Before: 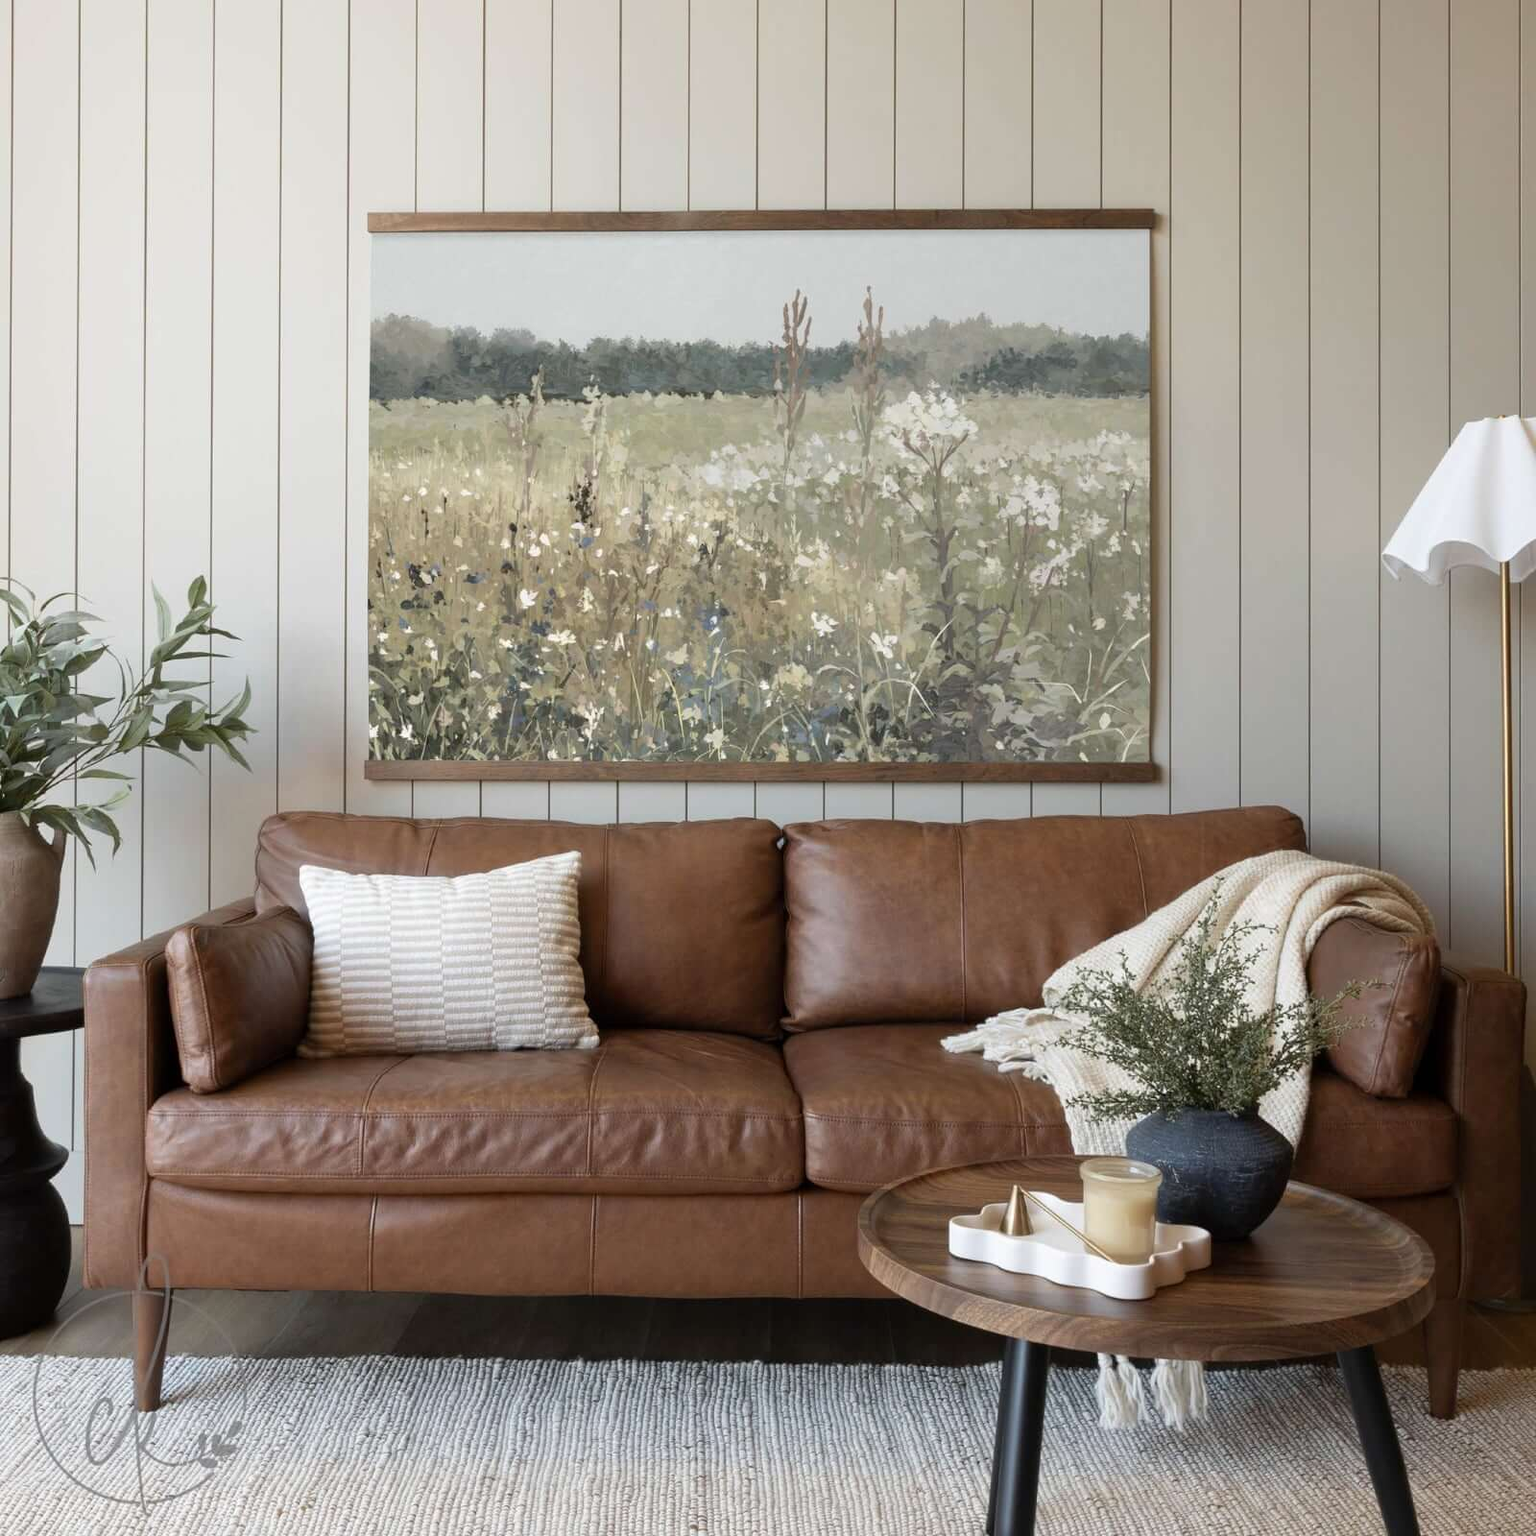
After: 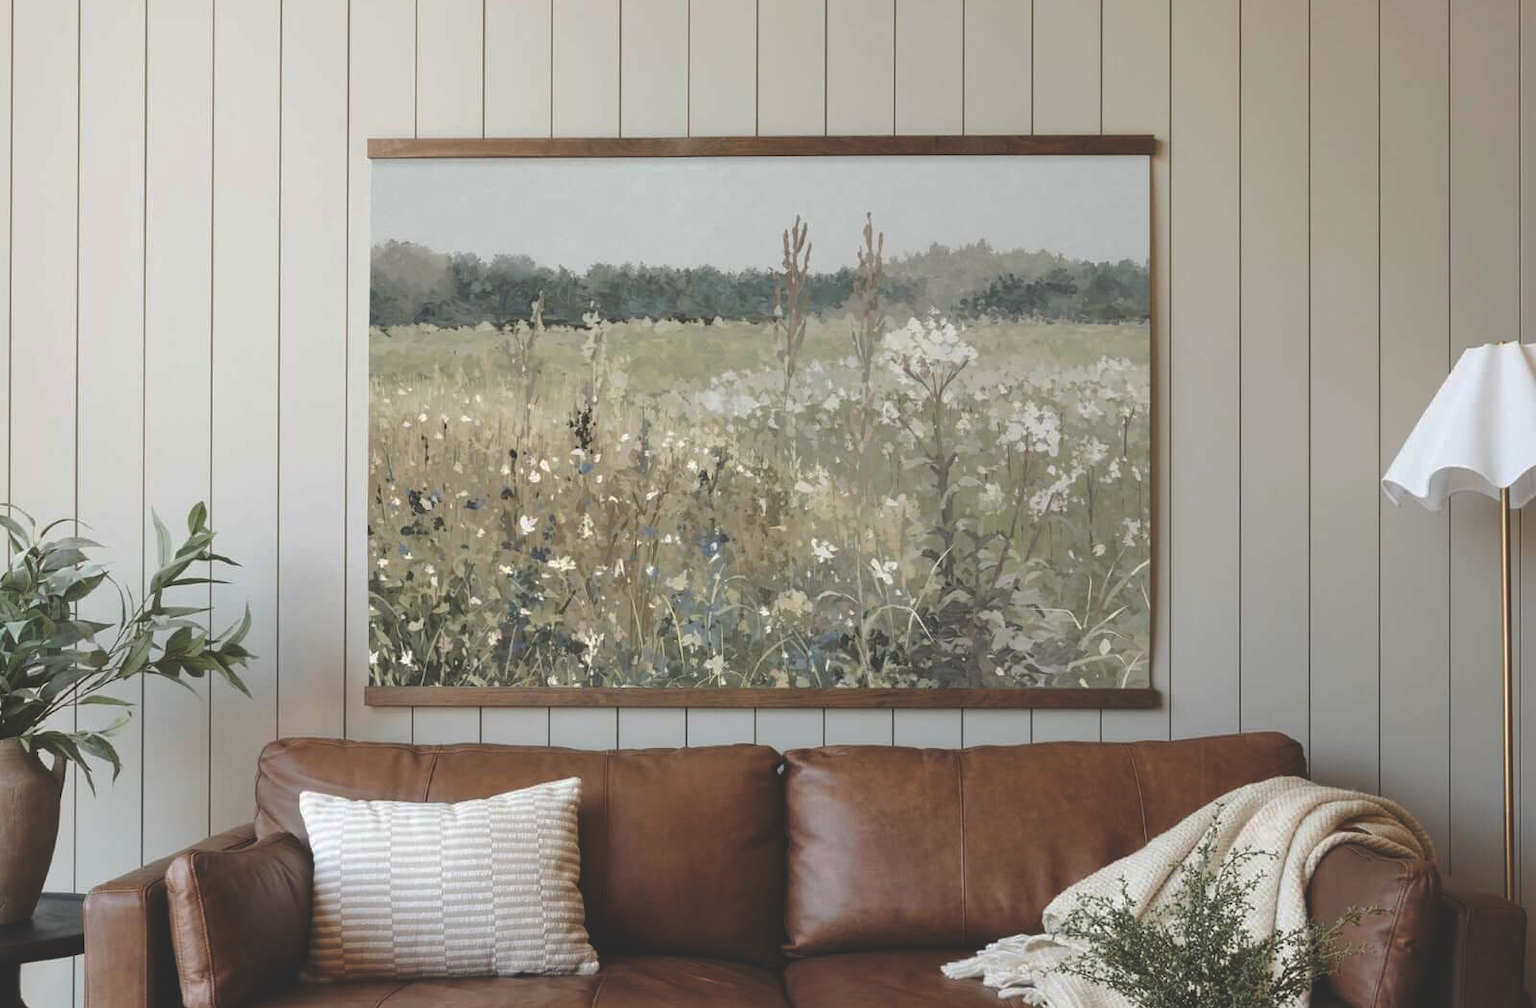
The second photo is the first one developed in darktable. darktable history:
rgb curve: curves: ch0 [(0, 0.186) (0.314, 0.284) (0.775, 0.708) (1, 1)], compensate middle gray true, preserve colors none
crop and rotate: top 4.848%, bottom 29.503%
tone curve: curves: ch0 [(0, 0) (0.003, 0.006) (0.011, 0.014) (0.025, 0.024) (0.044, 0.035) (0.069, 0.046) (0.1, 0.074) (0.136, 0.115) (0.177, 0.161) (0.224, 0.226) (0.277, 0.293) (0.335, 0.364) (0.399, 0.441) (0.468, 0.52) (0.543, 0.58) (0.623, 0.657) (0.709, 0.72) (0.801, 0.794) (0.898, 0.883) (1, 1)], preserve colors none
